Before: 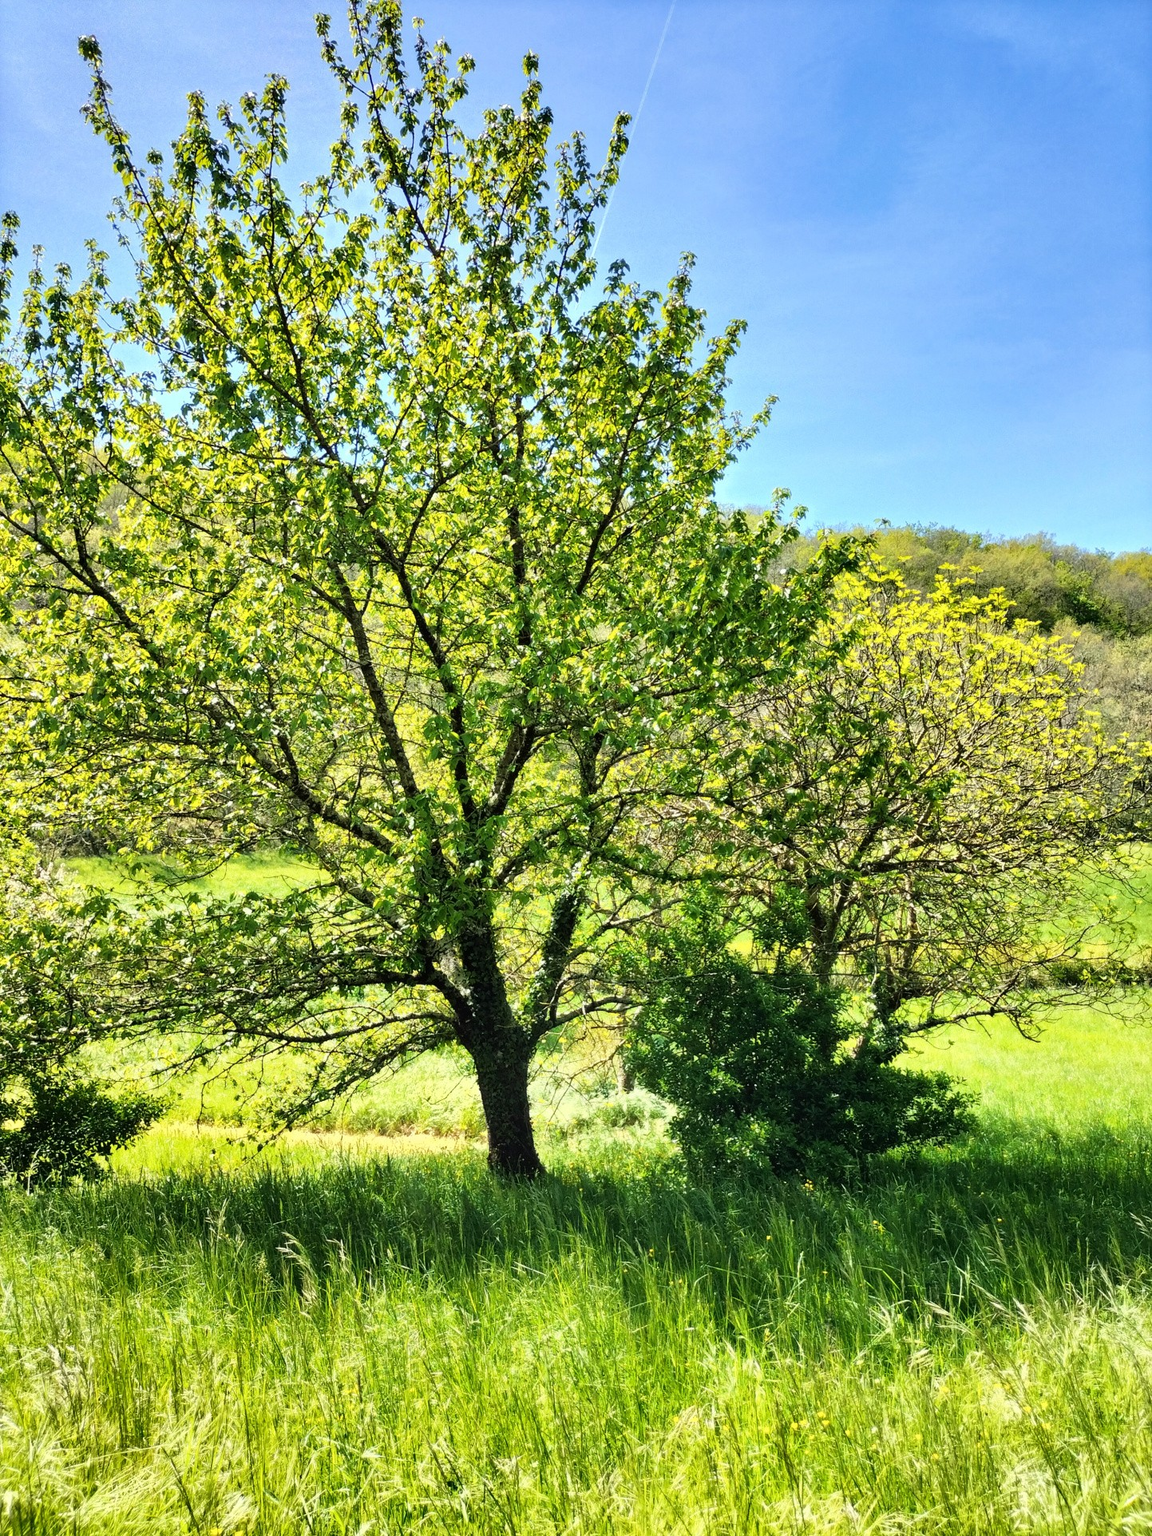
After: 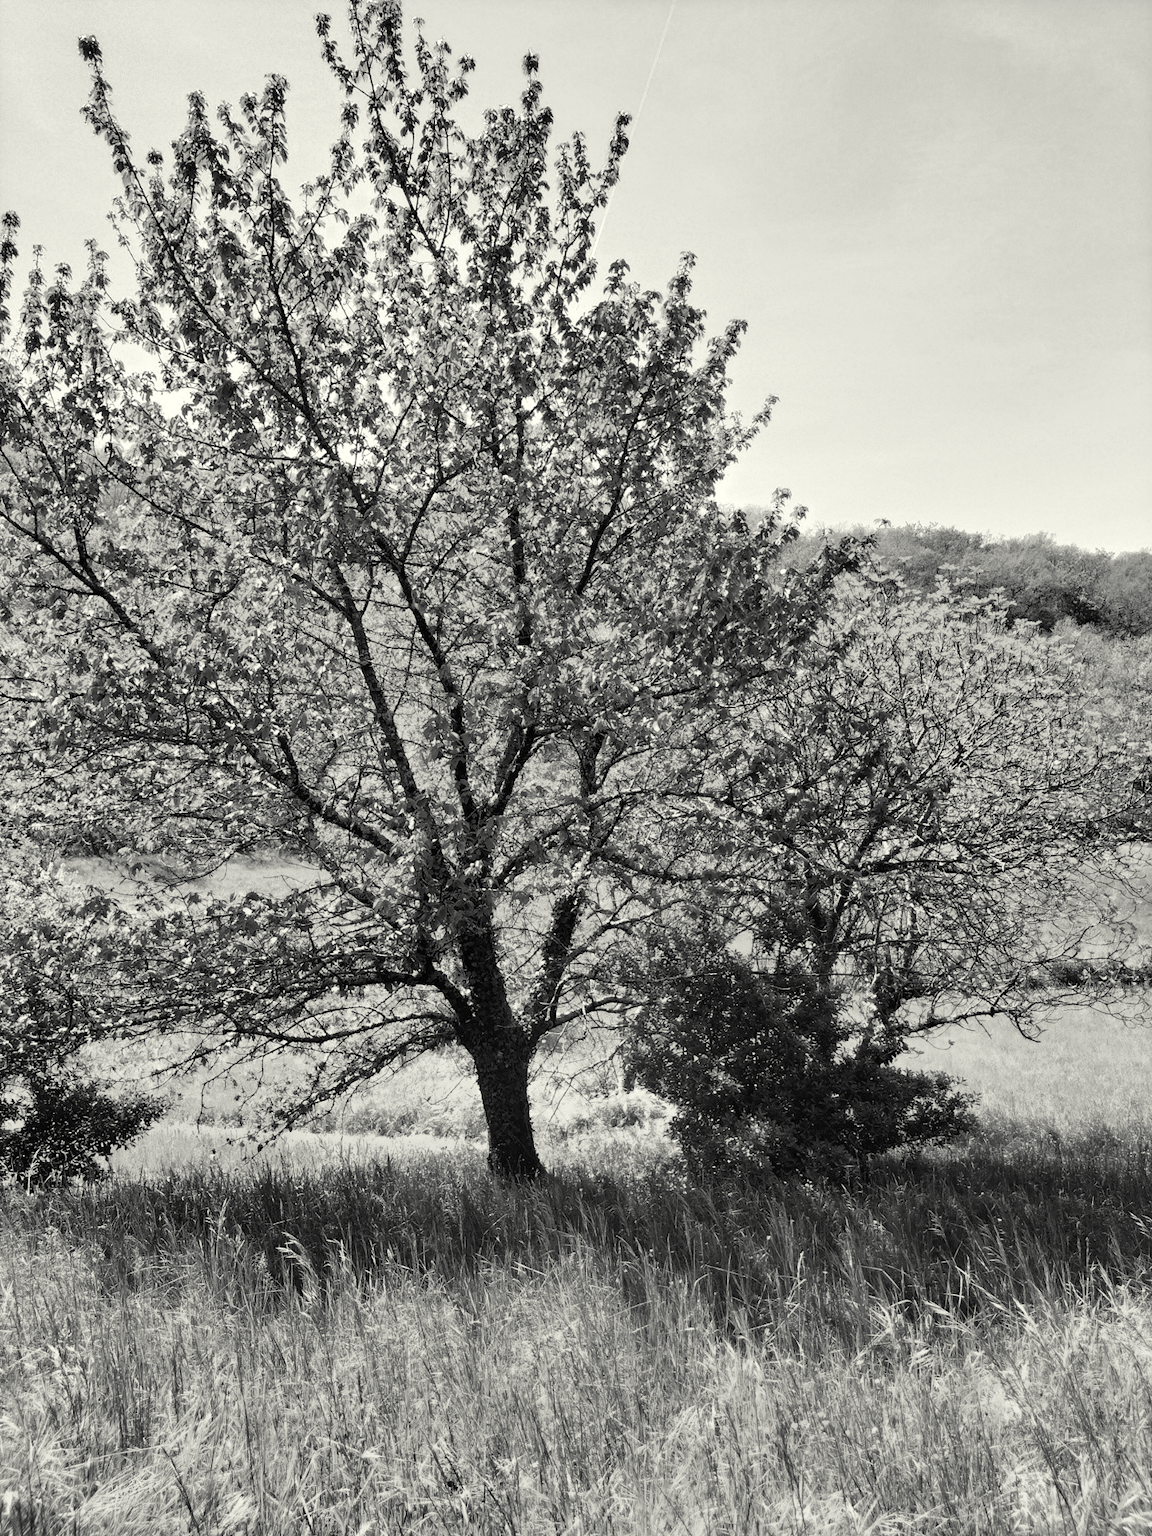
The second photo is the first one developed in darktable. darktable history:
color correction: highlights a* -0.142, highlights b* 0.112
color calibration: output gray [0.253, 0.26, 0.487, 0], illuminant Planckian (black body), x 0.376, y 0.374, temperature 4111.31 K
color balance rgb: highlights gain › luminance 6.773%, highlights gain › chroma 1.875%, highlights gain › hue 89.89°, perceptual saturation grading › global saturation 19.753%
